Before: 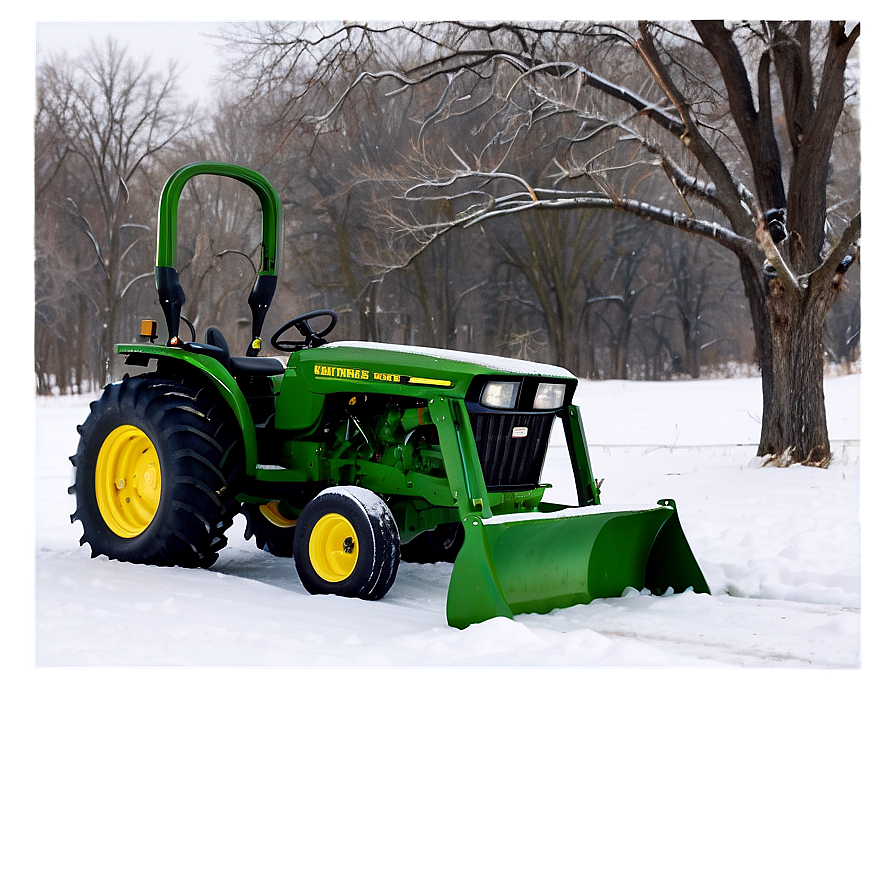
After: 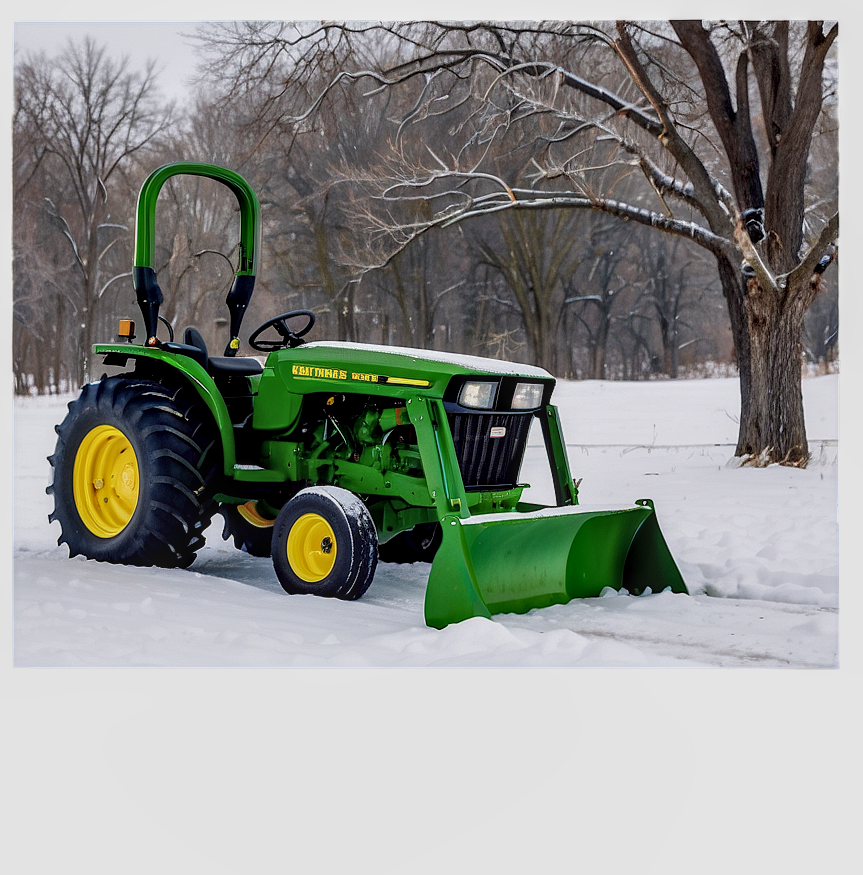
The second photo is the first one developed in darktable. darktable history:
crop and rotate: left 2.536%, right 1.107%, bottom 2.246%
local contrast: highlights 61%, detail 143%, midtone range 0.428
tone equalizer: -8 EV 0.25 EV, -7 EV 0.417 EV, -6 EV 0.417 EV, -5 EV 0.25 EV, -3 EV -0.25 EV, -2 EV -0.417 EV, -1 EV -0.417 EV, +0 EV -0.25 EV, edges refinement/feathering 500, mask exposure compensation -1.57 EV, preserve details guided filter
